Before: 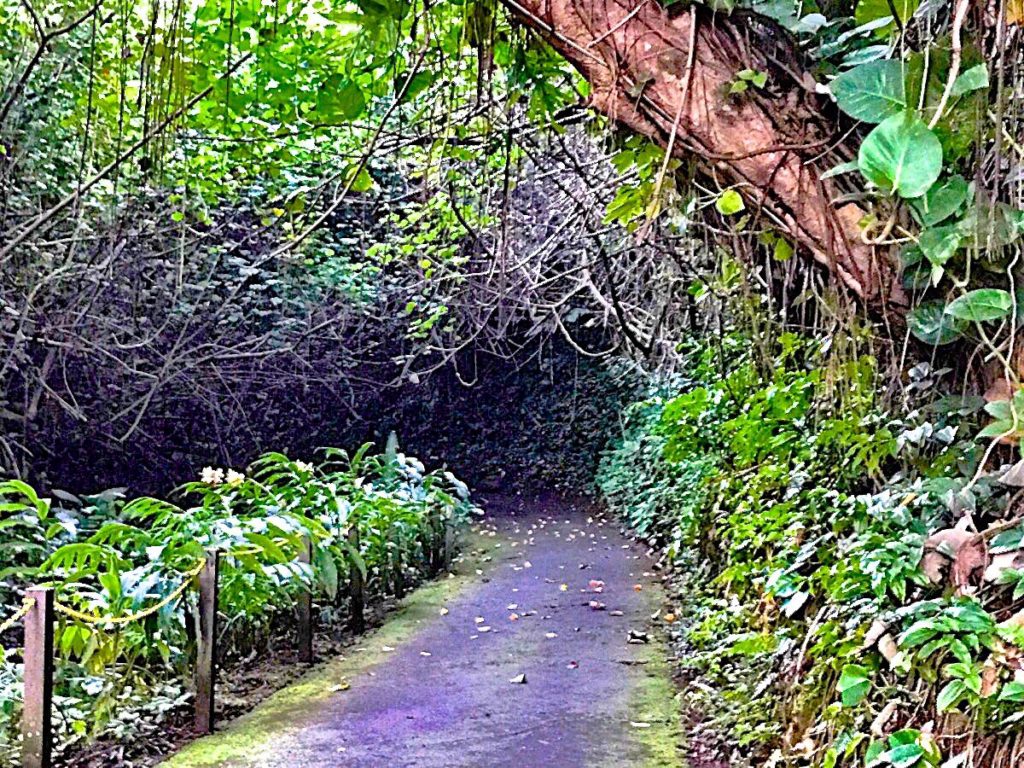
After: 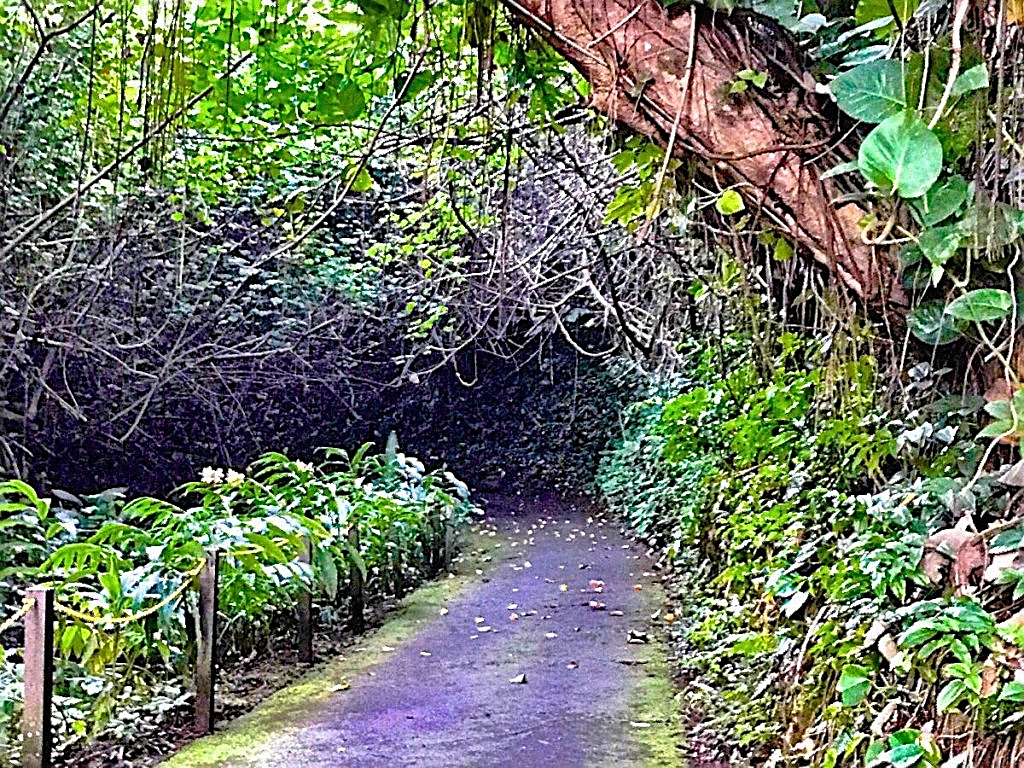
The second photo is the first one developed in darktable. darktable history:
sharpen: on, module defaults
grain: mid-tones bias 0%
